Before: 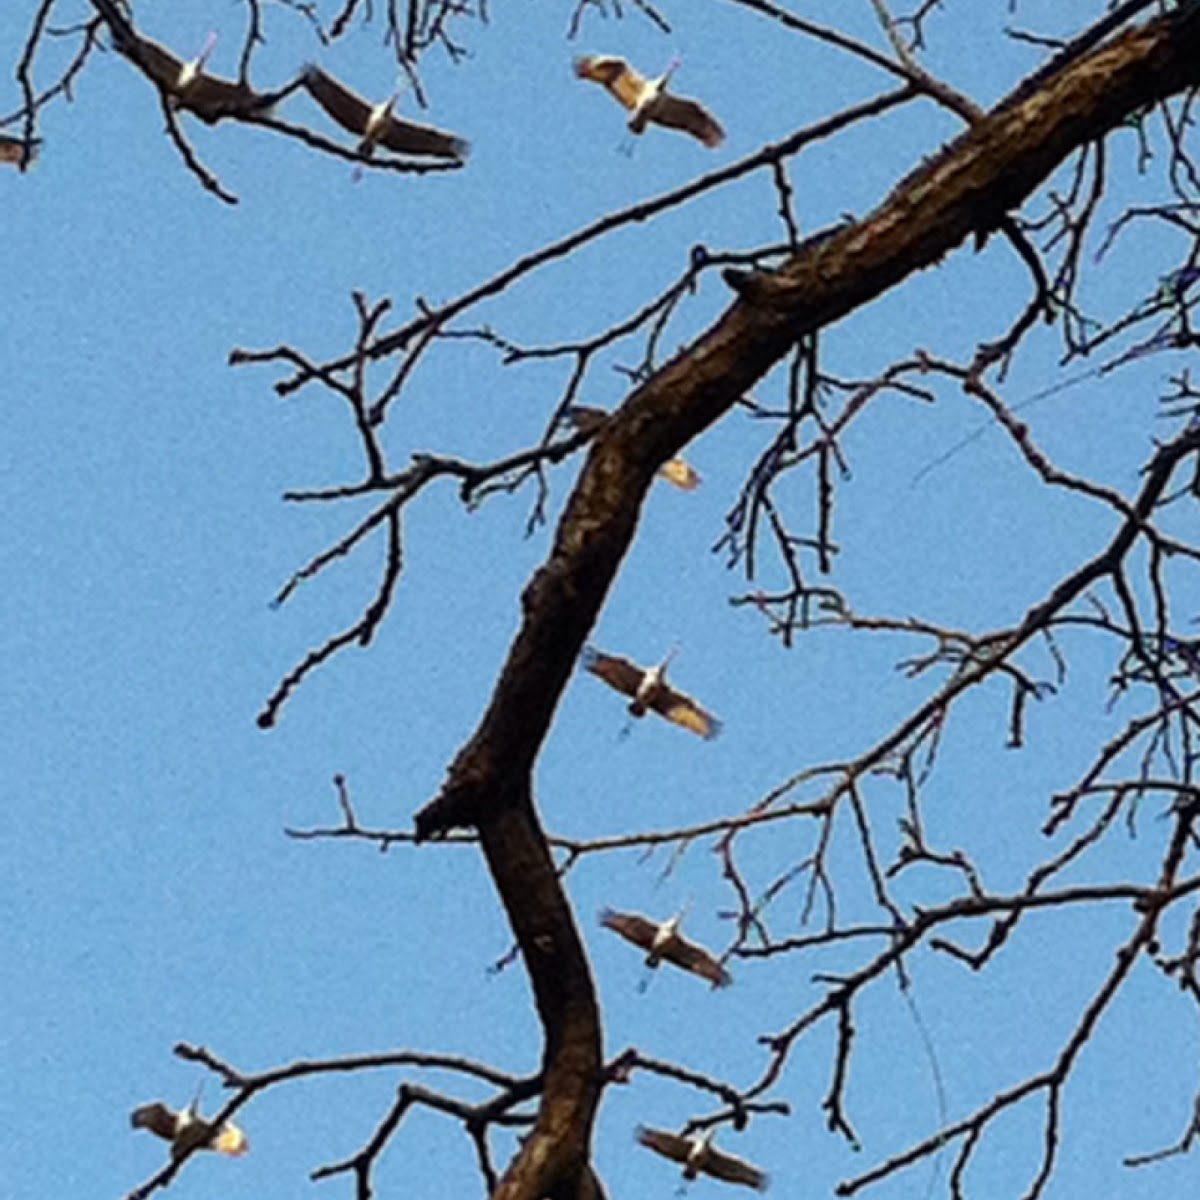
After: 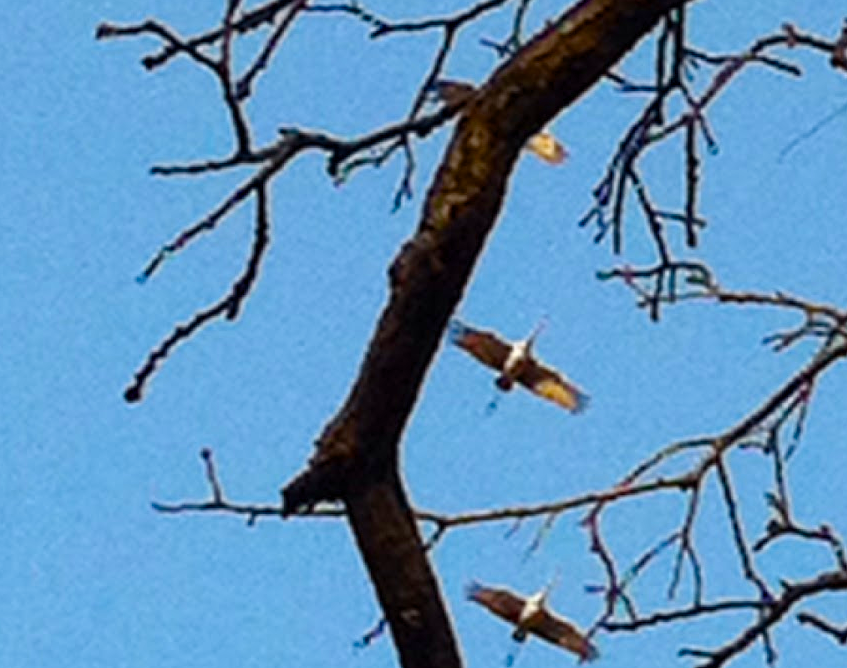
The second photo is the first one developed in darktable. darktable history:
color balance rgb: highlights gain › chroma 0.255%, highlights gain › hue 332.55°, linear chroma grading › global chroma 15.448%, perceptual saturation grading › global saturation 20%, perceptual saturation grading › highlights -25.076%, perceptual saturation grading › shadows 24.513%
crop: left 11.095%, top 27.178%, right 18.306%, bottom 17.122%
